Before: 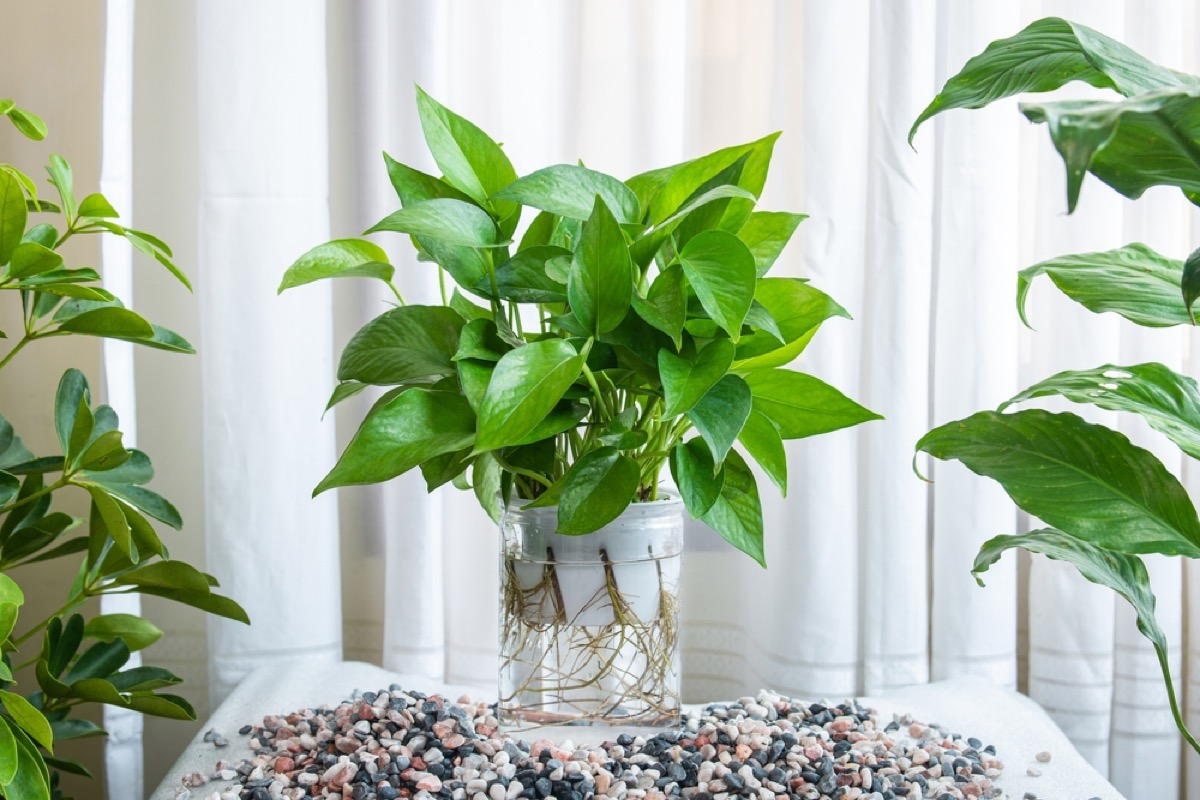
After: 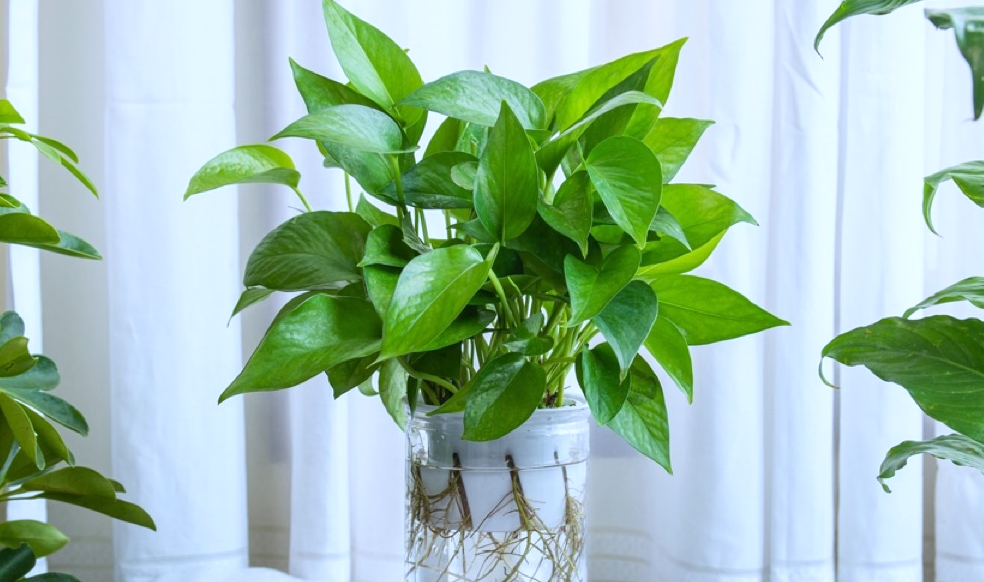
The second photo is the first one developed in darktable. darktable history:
white balance: red 0.931, blue 1.11
crop: left 7.856%, top 11.836%, right 10.12%, bottom 15.387%
